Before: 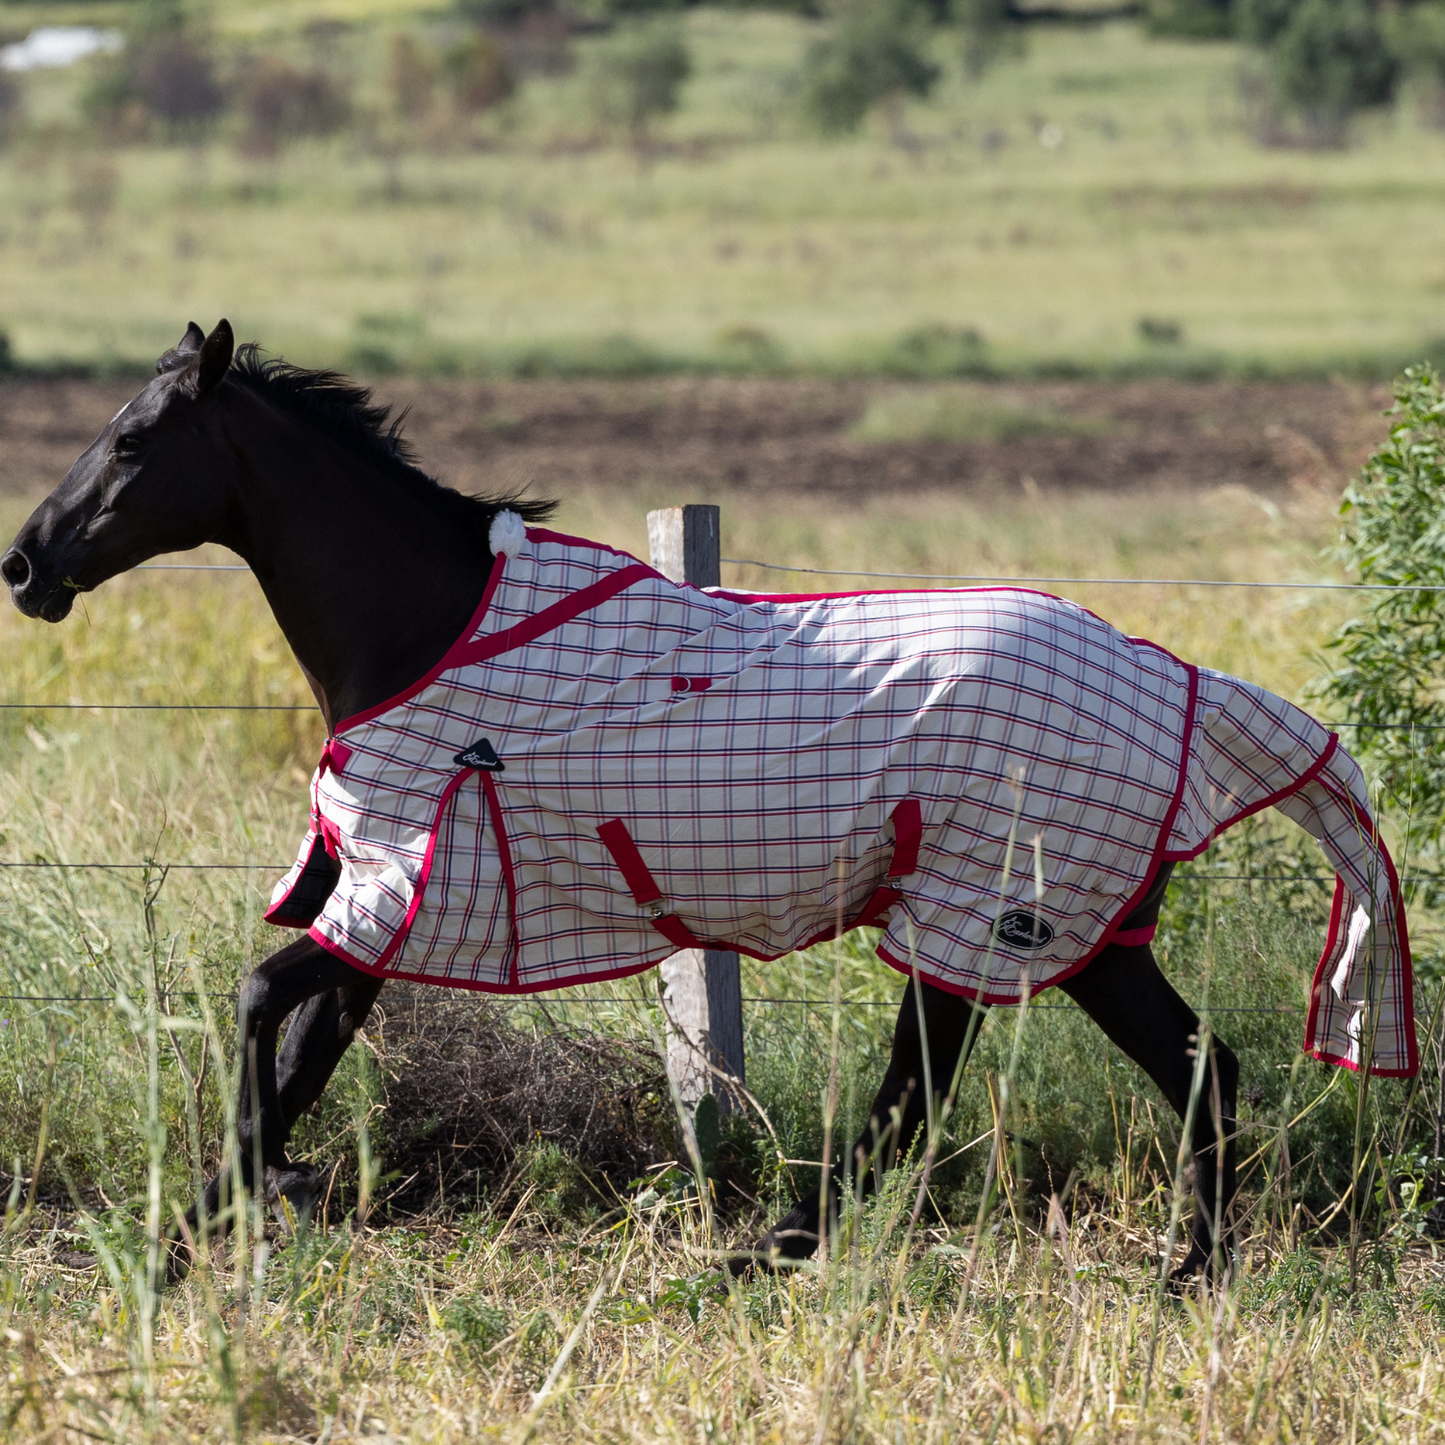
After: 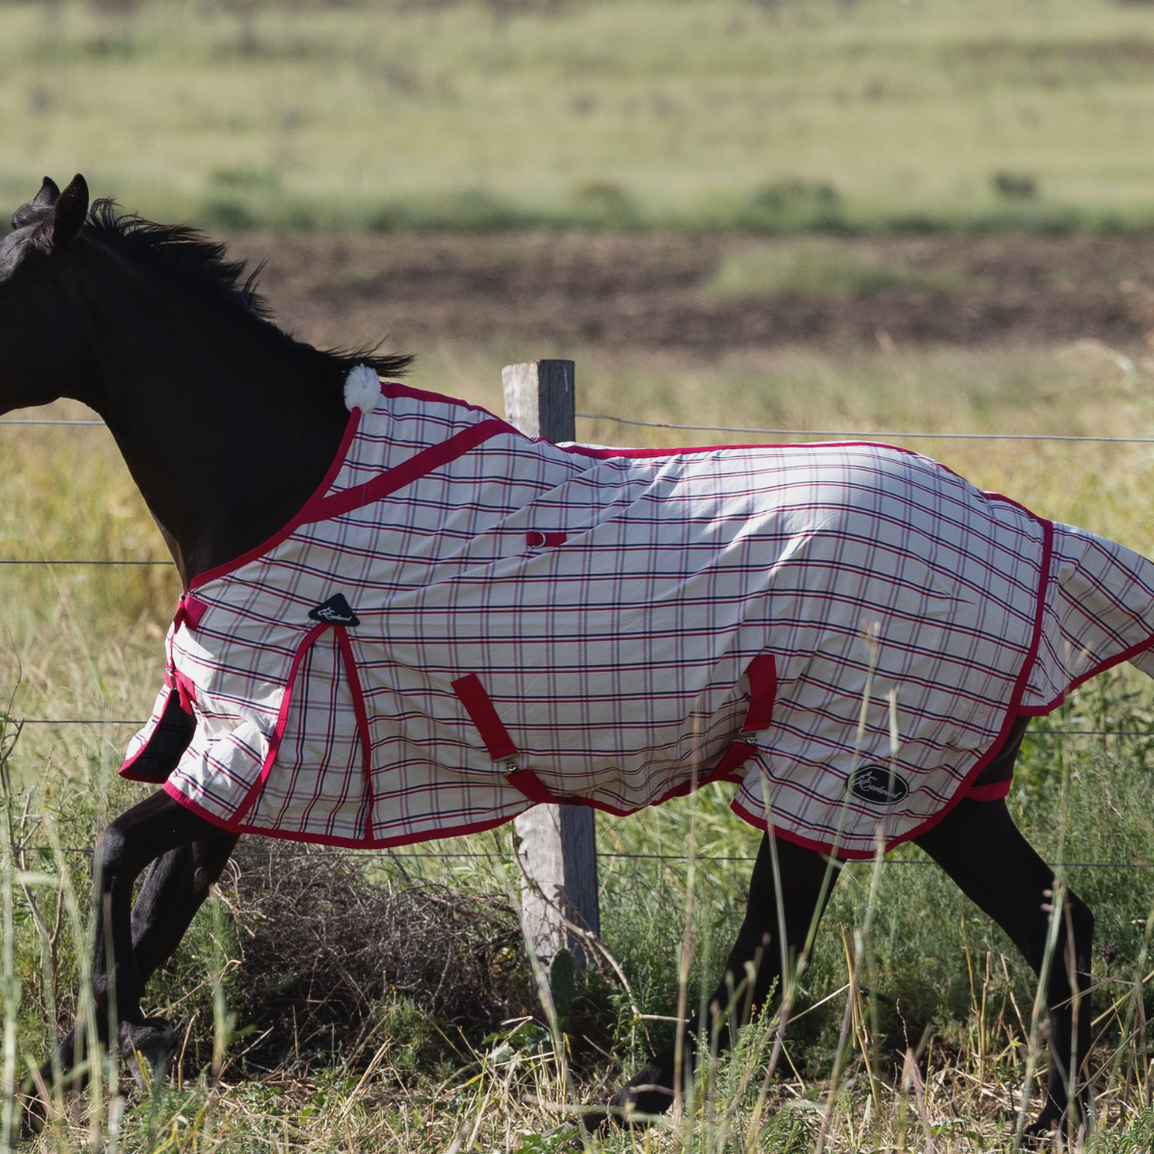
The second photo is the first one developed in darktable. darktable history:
crop and rotate: left 10.071%, top 10.071%, right 10.02%, bottom 10.02%
contrast brightness saturation: contrast -0.08, brightness -0.04, saturation -0.11
